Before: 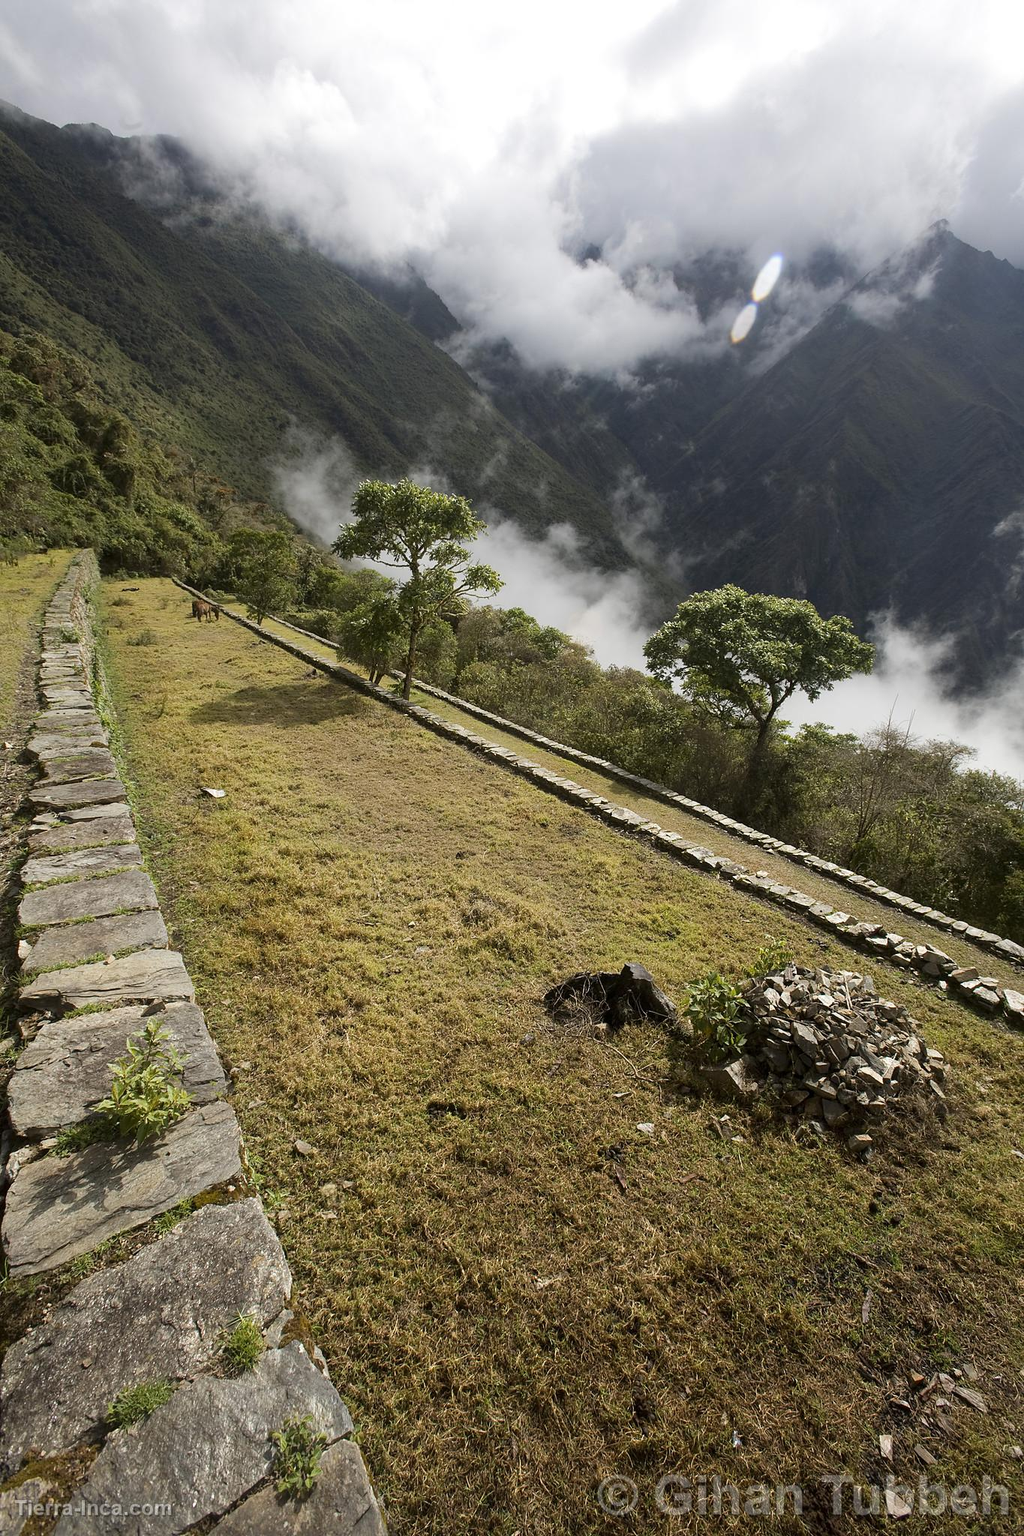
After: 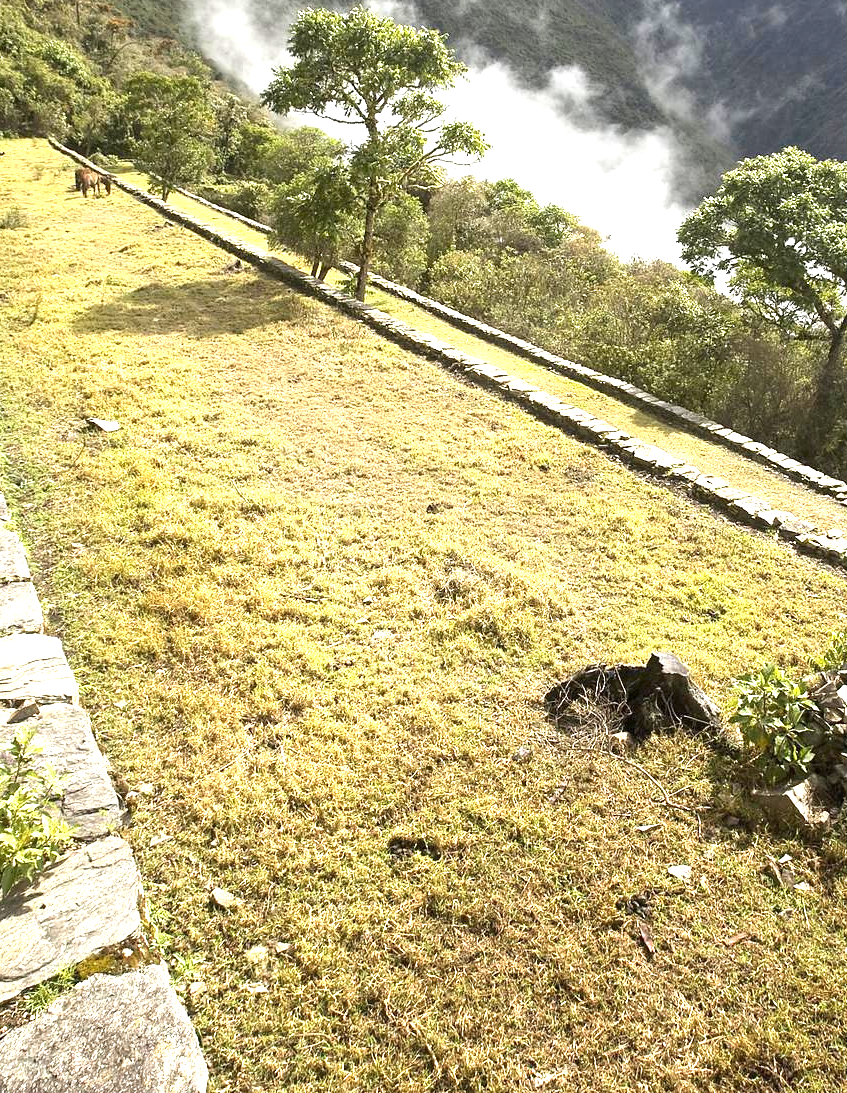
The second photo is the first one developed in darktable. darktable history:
exposure: black level correction 0, exposure 1.758 EV, compensate exposure bias true, compensate highlight preservation false
crop: left 13.316%, top 30.872%, right 24.588%, bottom 15.736%
